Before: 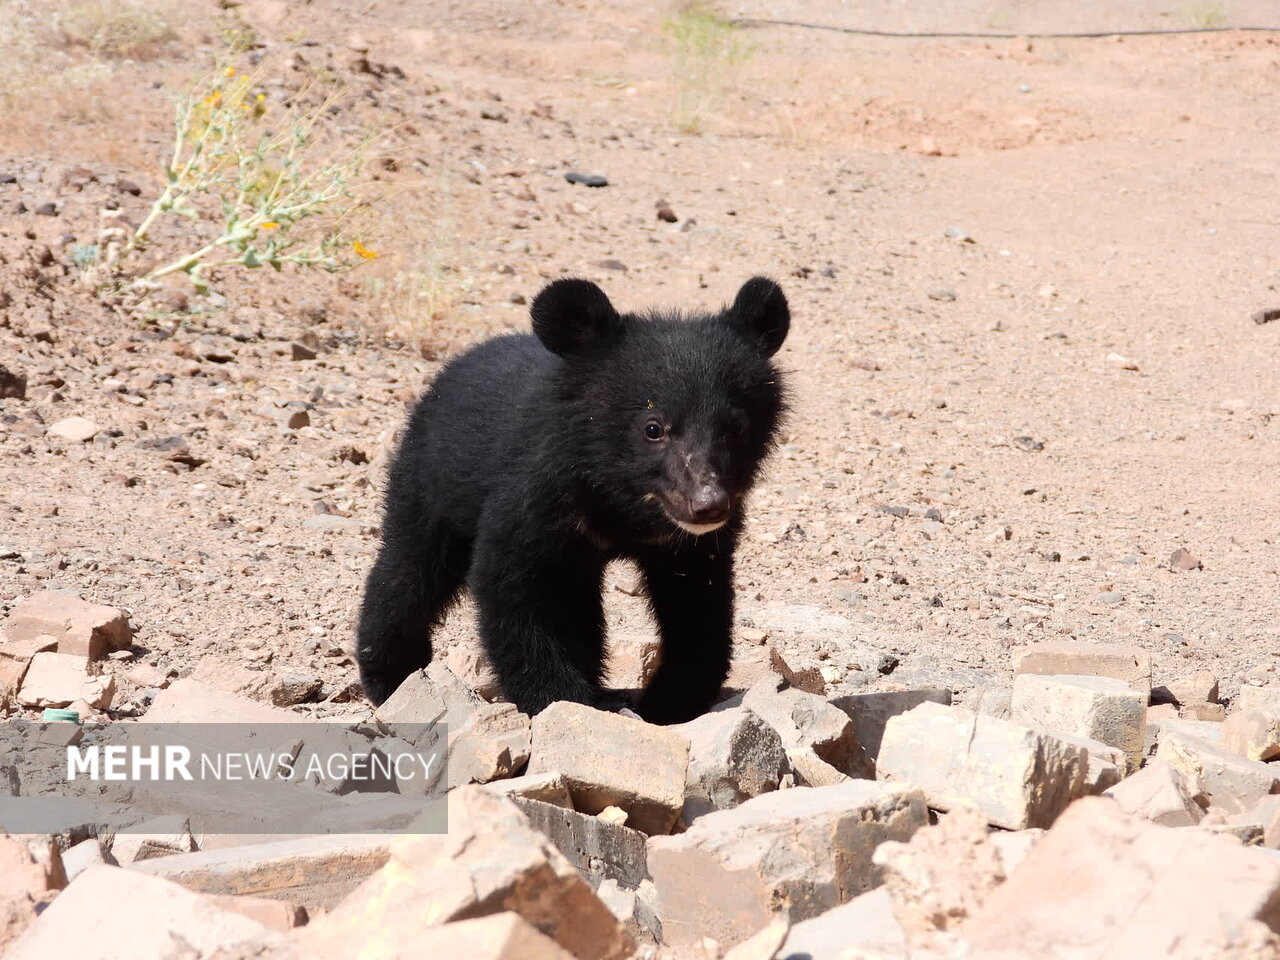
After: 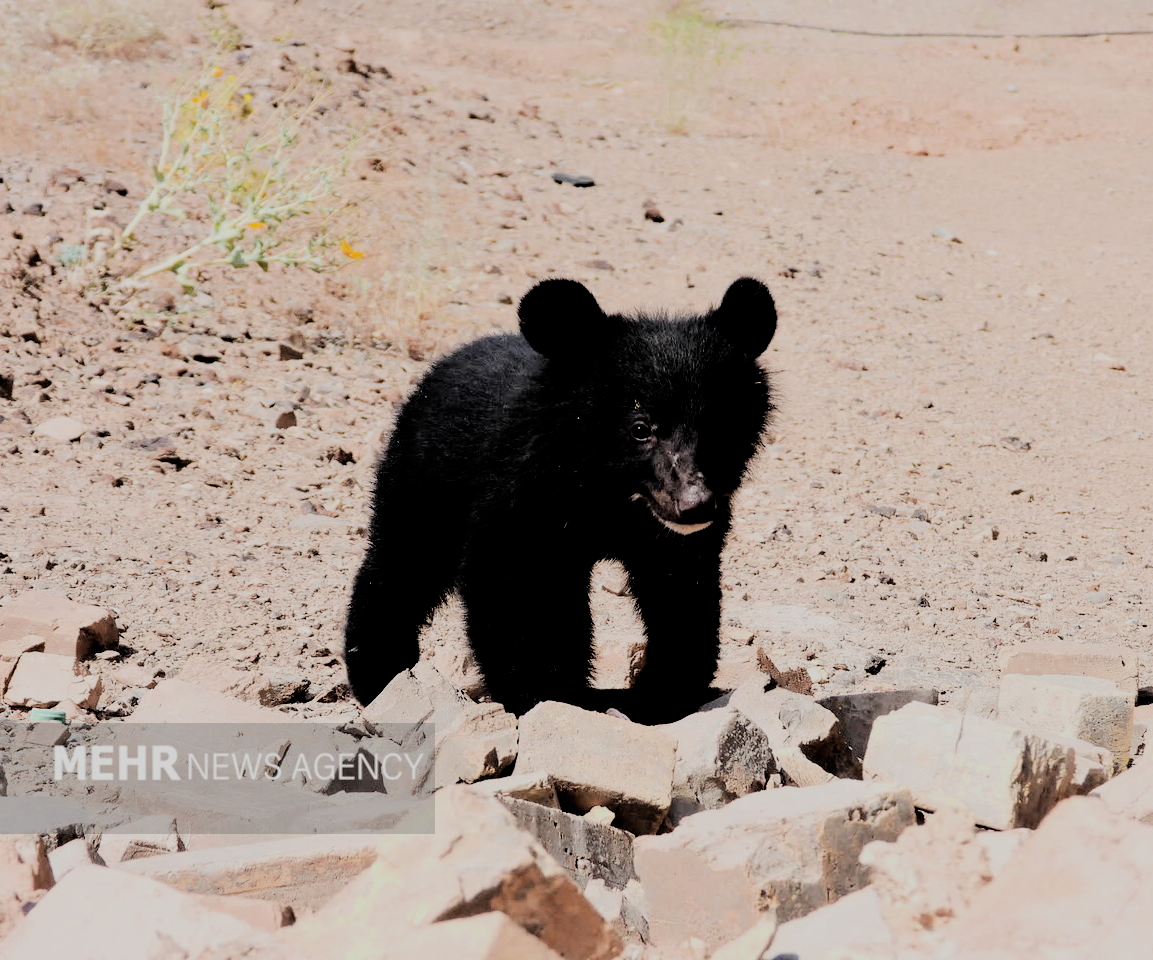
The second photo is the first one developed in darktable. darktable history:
crop and rotate: left 1.088%, right 8.807%
filmic rgb: black relative exposure -3.21 EV, white relative exposure 7.02 EV, hardness 1.46, contrast 1.35
